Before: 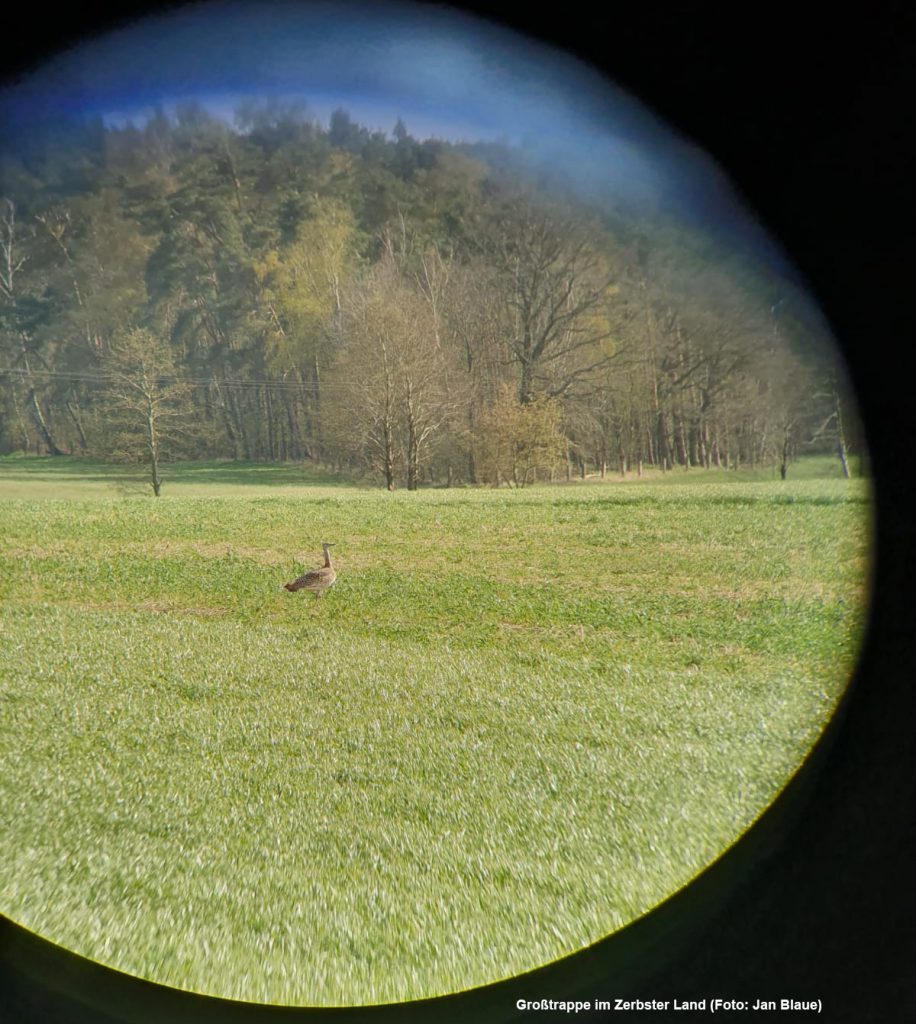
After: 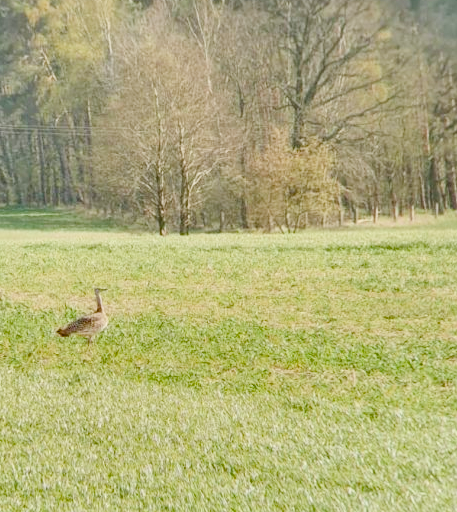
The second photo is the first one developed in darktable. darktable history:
crop: left 25%, top 25%, right 25%, bottom 25%
filmic rgb: black relative exposure -7.15 EV, white relative exposure 5.36 EV, hardness 3.02
exposure: black level correction 0, exposure 0.9 EV, compensate highlight preservation false
local contrast: detail 142%
color balance rgb: perceptual saturation grading › global saturation 20%, perceptual saturation grading › highlights -25%, perceptual saturation grading › shadows 50%
